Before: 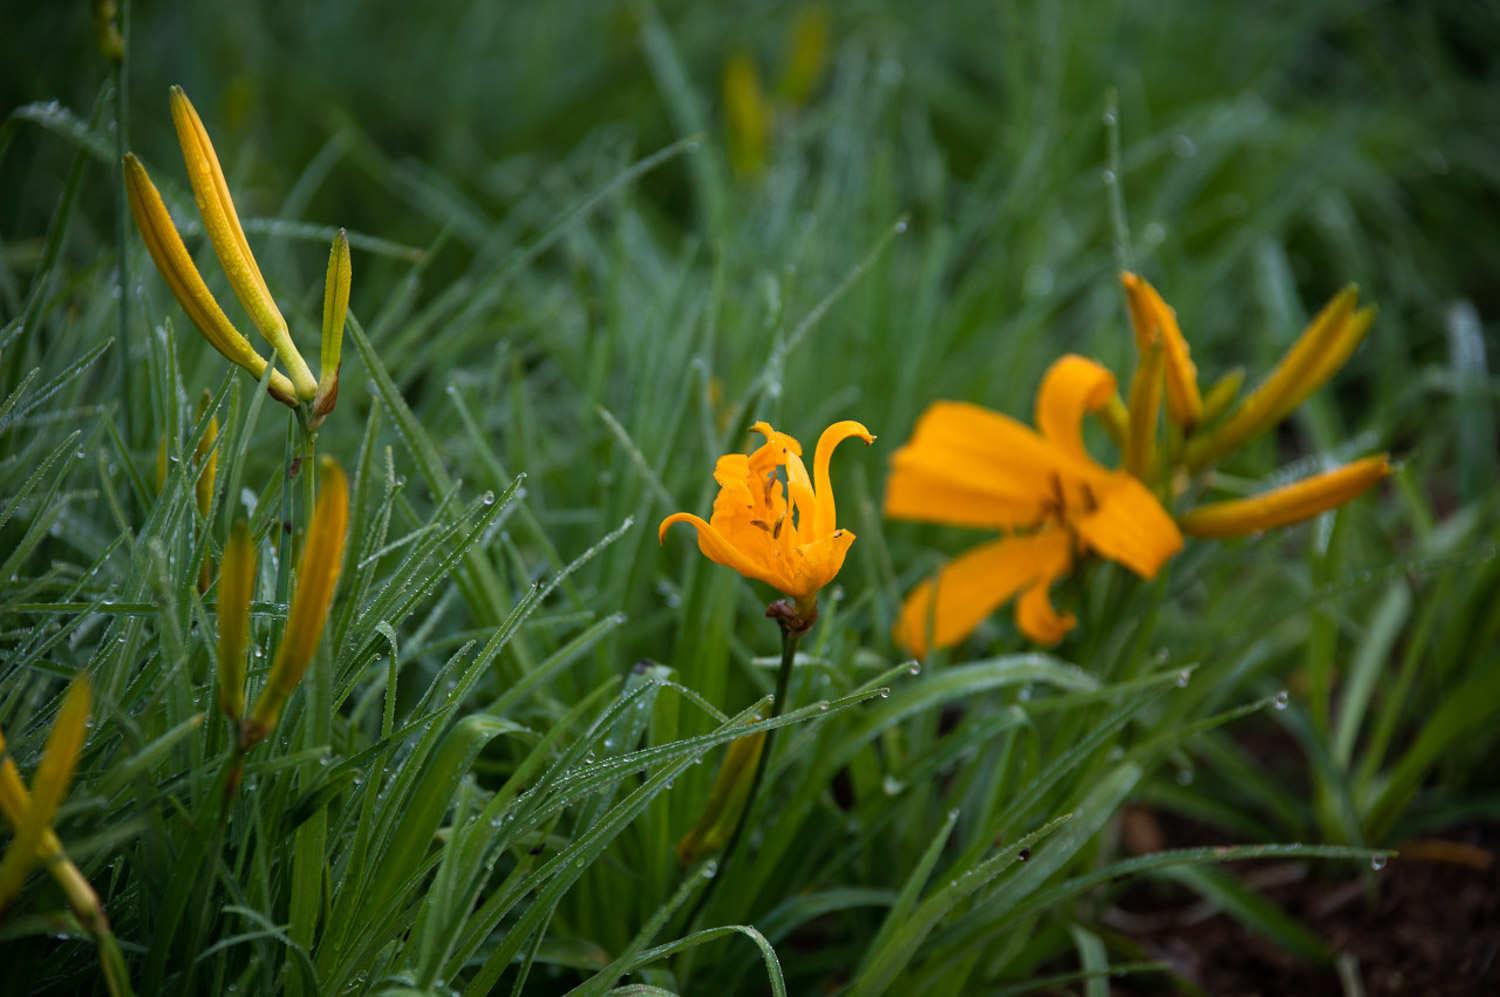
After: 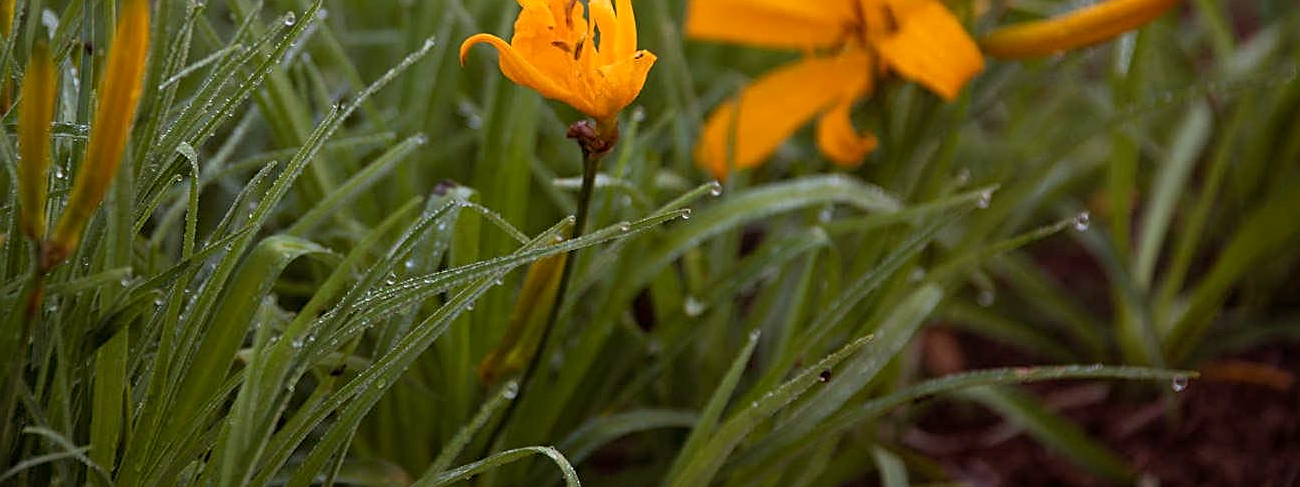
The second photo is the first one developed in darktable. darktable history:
sharpen: on, module defaults
crop and rotate: left 13.306%, top 48.129%, bottom 2.928%
rgb levels: mode RGB, independent channels, levels [[0, 0.474, 1], [0, 0.5, 1], [0, 0.5, 1]]
